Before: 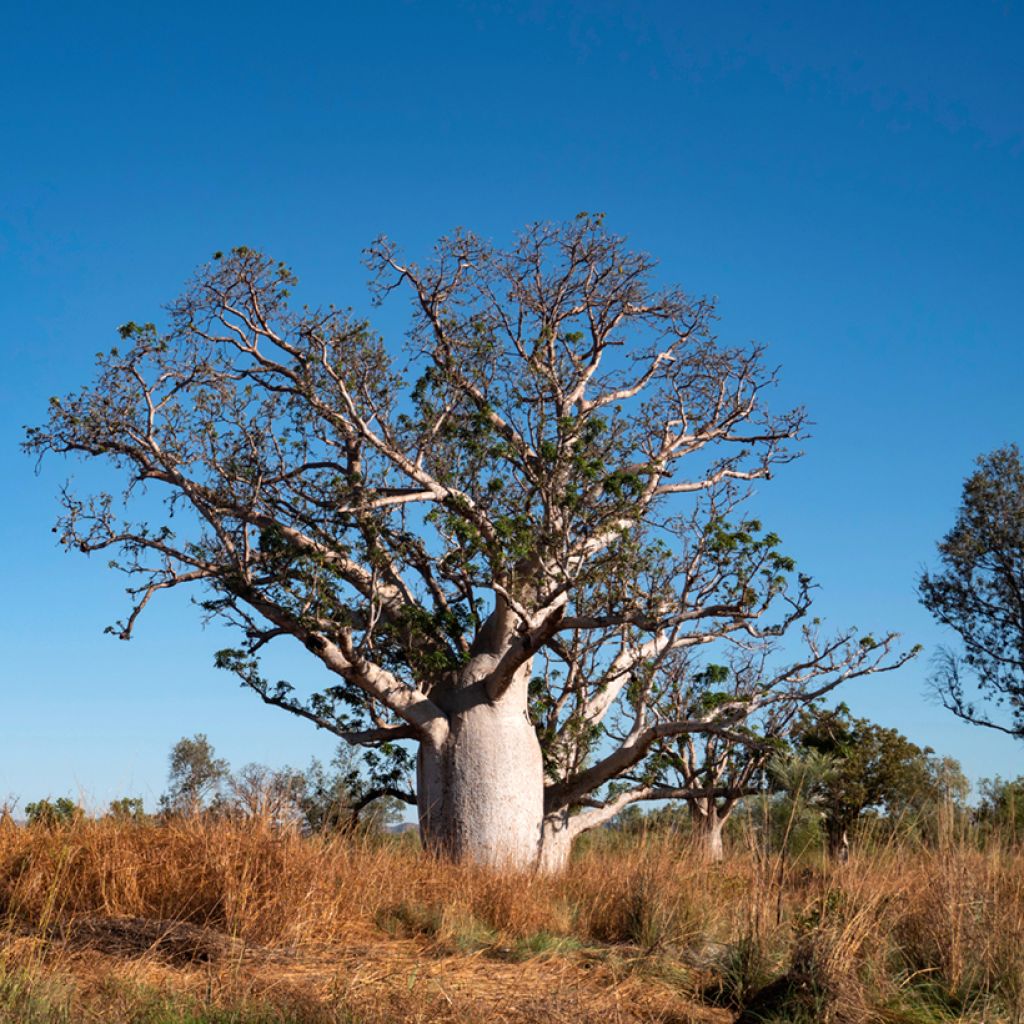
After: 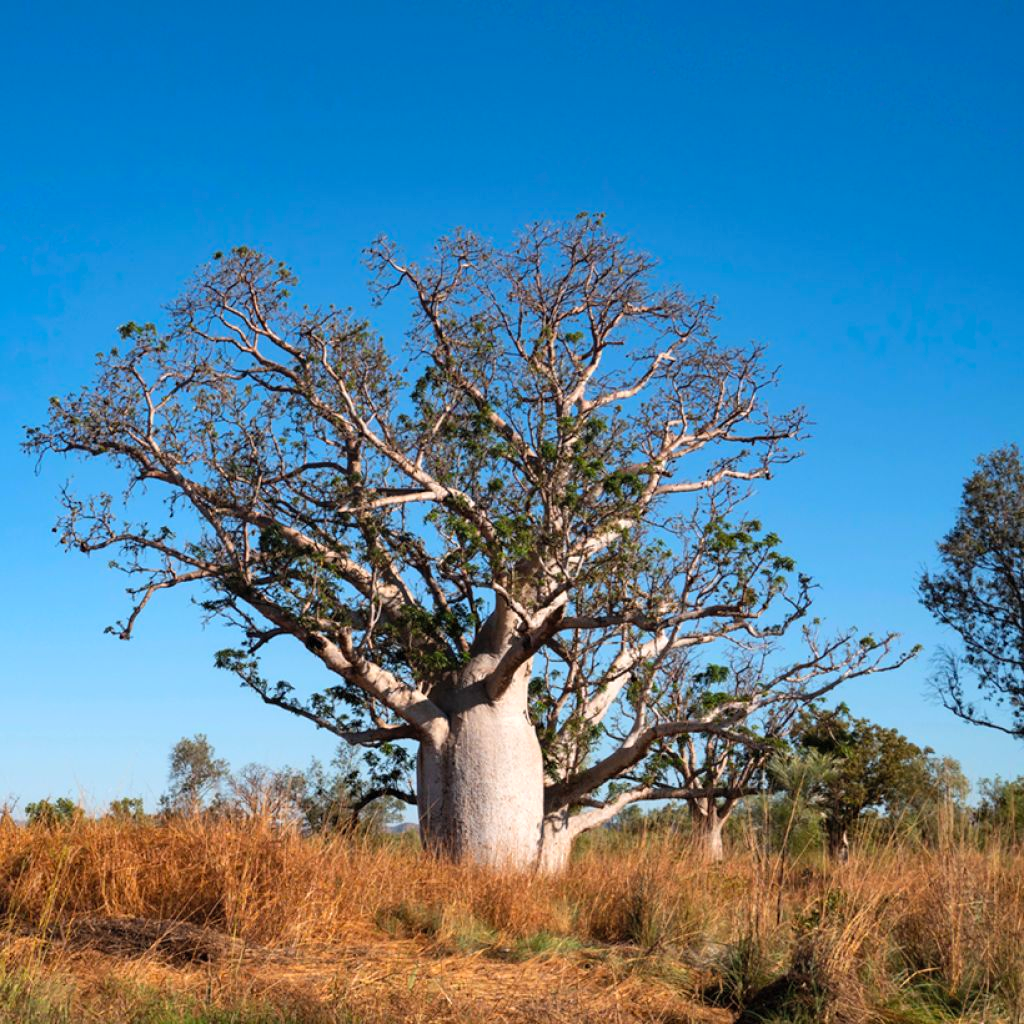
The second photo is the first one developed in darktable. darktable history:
contrast brightness saturation: contrast 0.074, brightness 0.083, saturation 0.175
